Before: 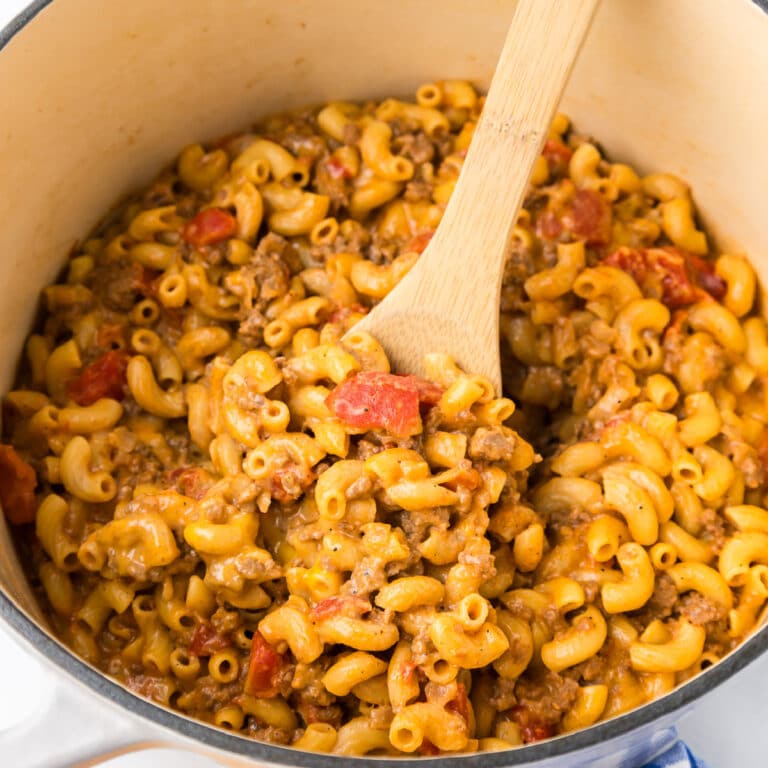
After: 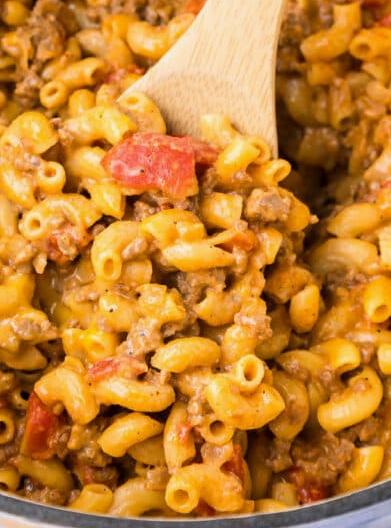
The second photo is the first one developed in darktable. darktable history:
white balance: red 0.984, blue 1.059
crop and rotate: left 29.237%, top 31.152%, right 19.807%
